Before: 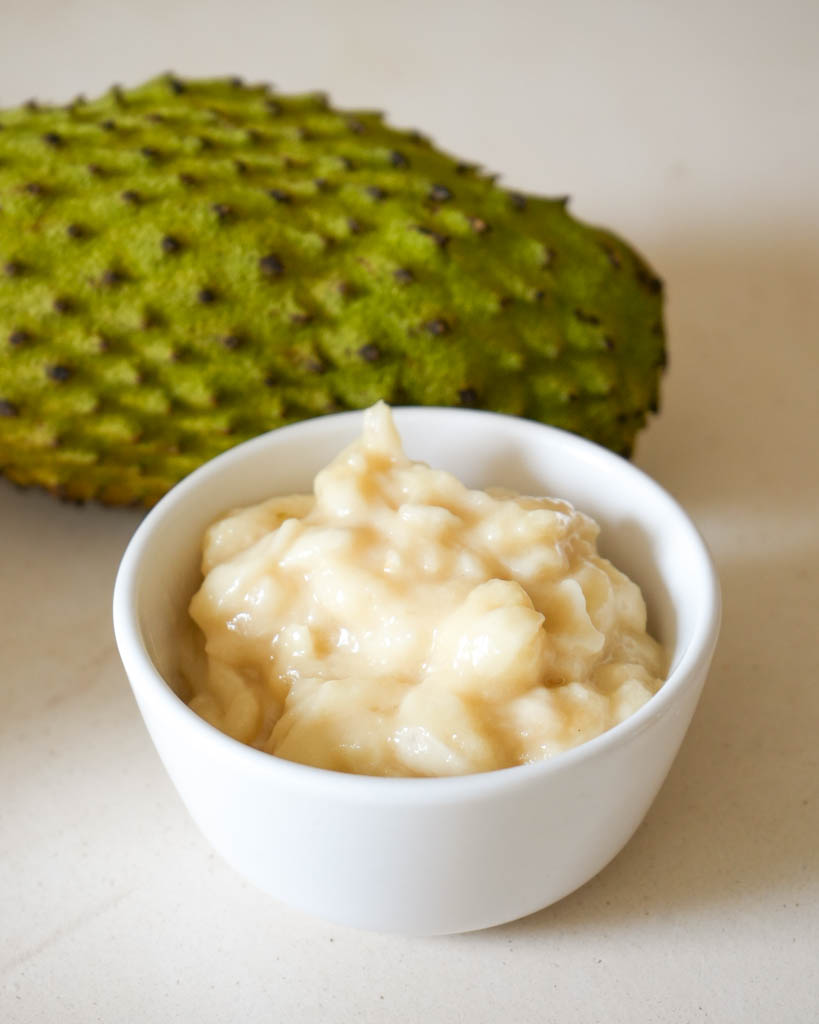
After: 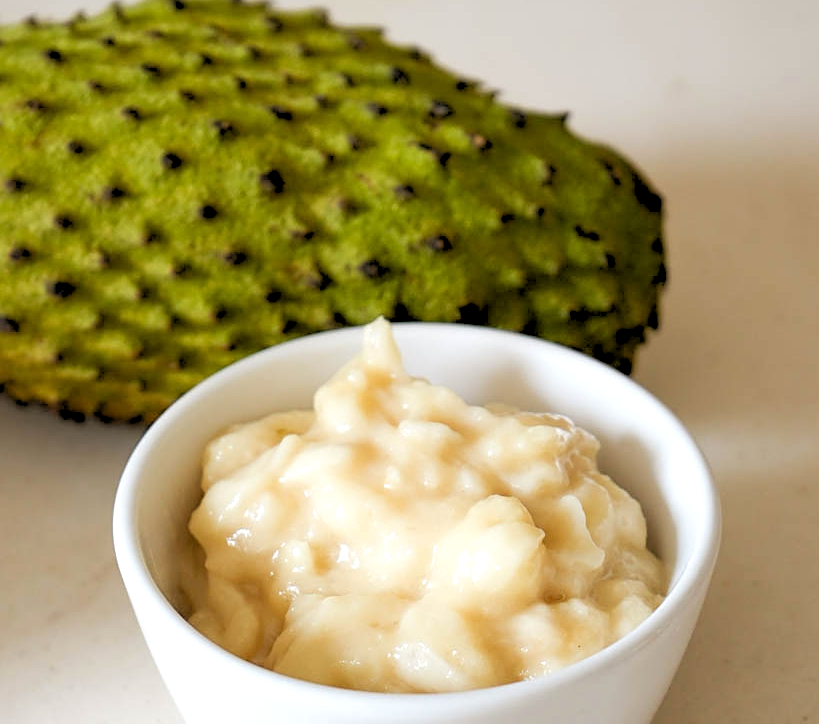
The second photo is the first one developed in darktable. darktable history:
rgb levels: levels [[0.029, 0.461, 0.922], [0, 0.5, 1], [0, 0.5, 1]]
sharpen: on, module defaults
crop and rotate: top 8.293%, bottom 20.996%
